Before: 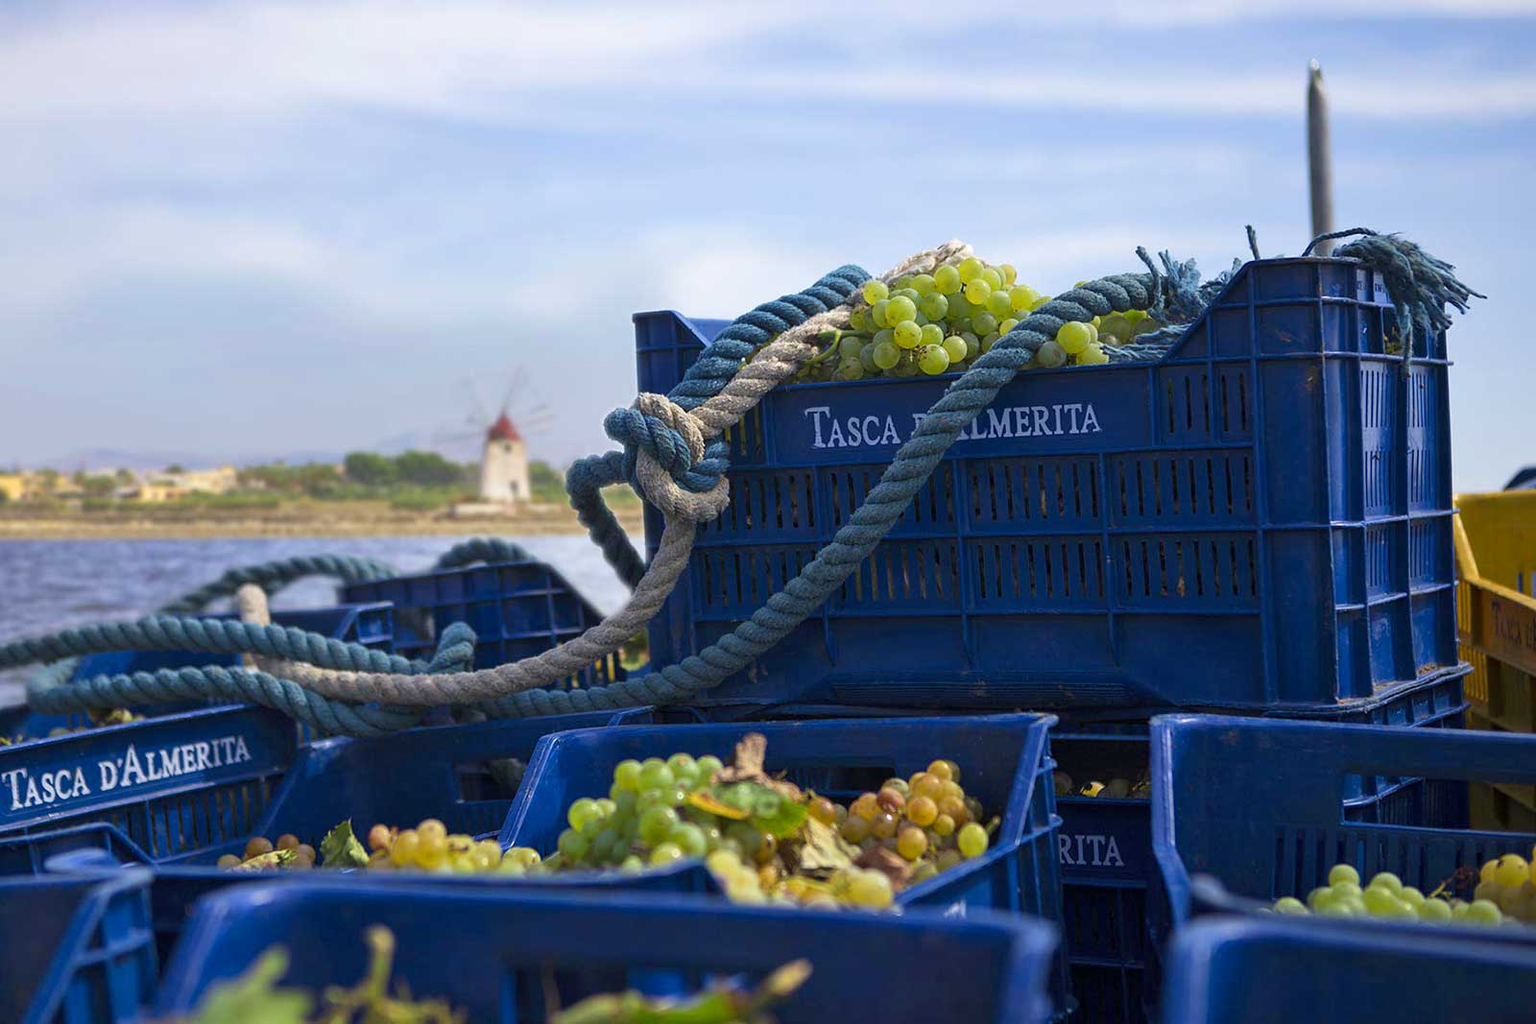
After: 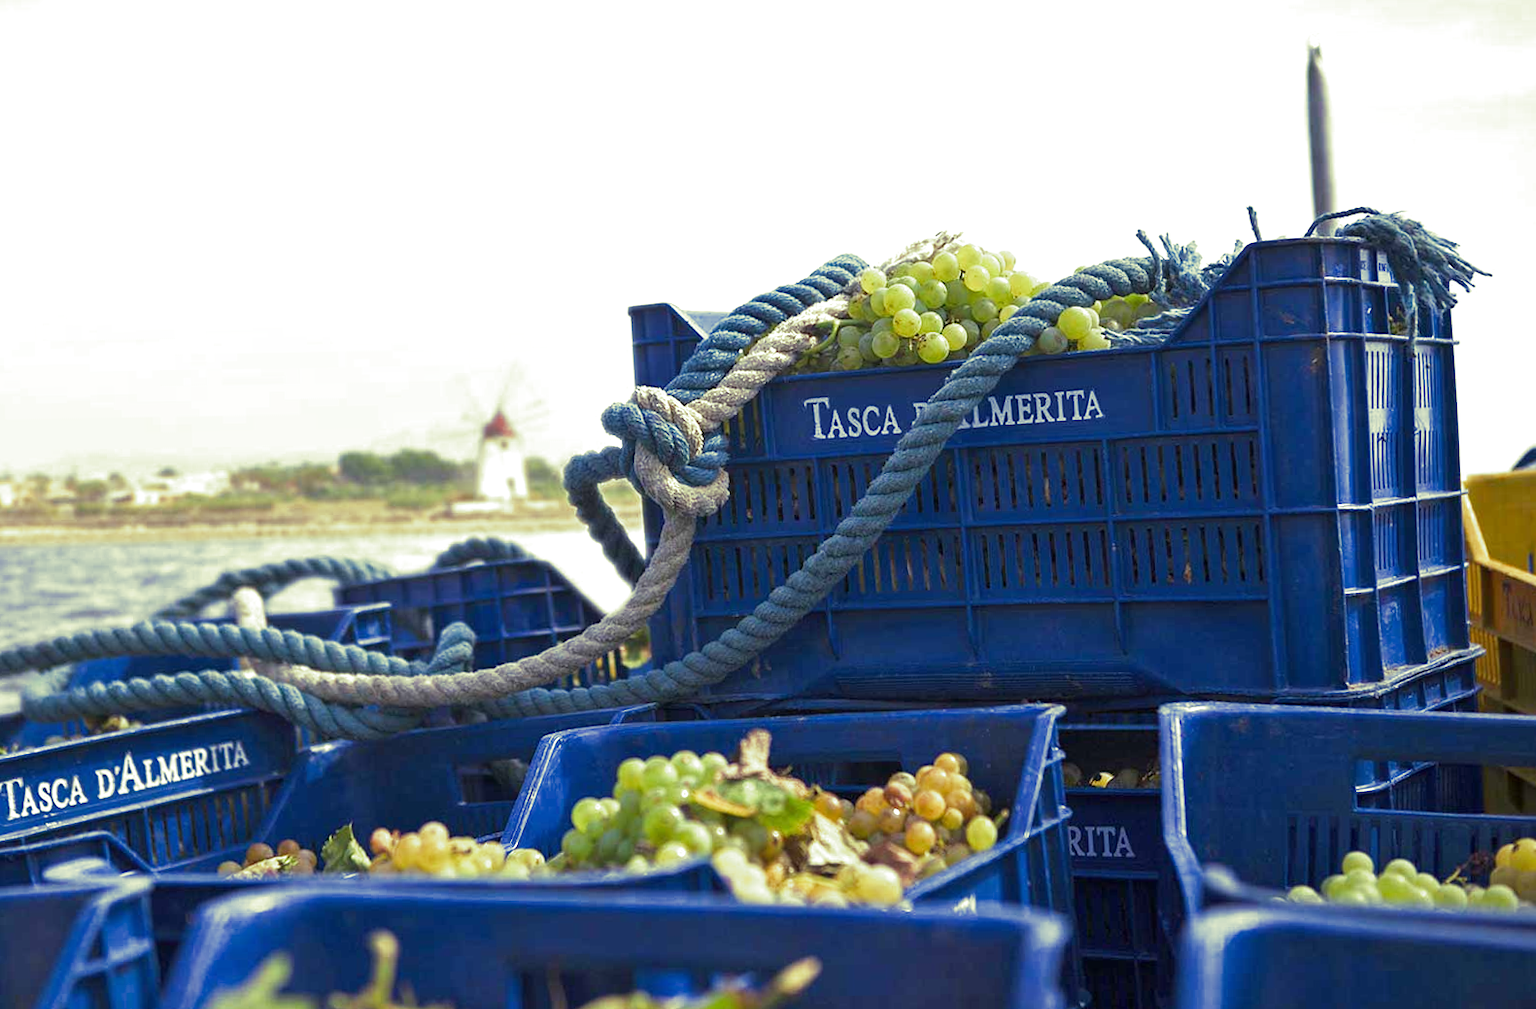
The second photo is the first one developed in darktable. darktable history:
rotate and perspective: rotation -1°, crop left 0.011, crop right 0.989, crop top 0.025, crop bottom 0.975
split-toning: shadows › hue 290.82°, shadows › saturation 0.34, highlights › saturation 0.38, balance 0, compress 50%
exposure: black level correction 0, exposure 0.7 EV, compensate exposure bias true, compensate highlight preservation false
